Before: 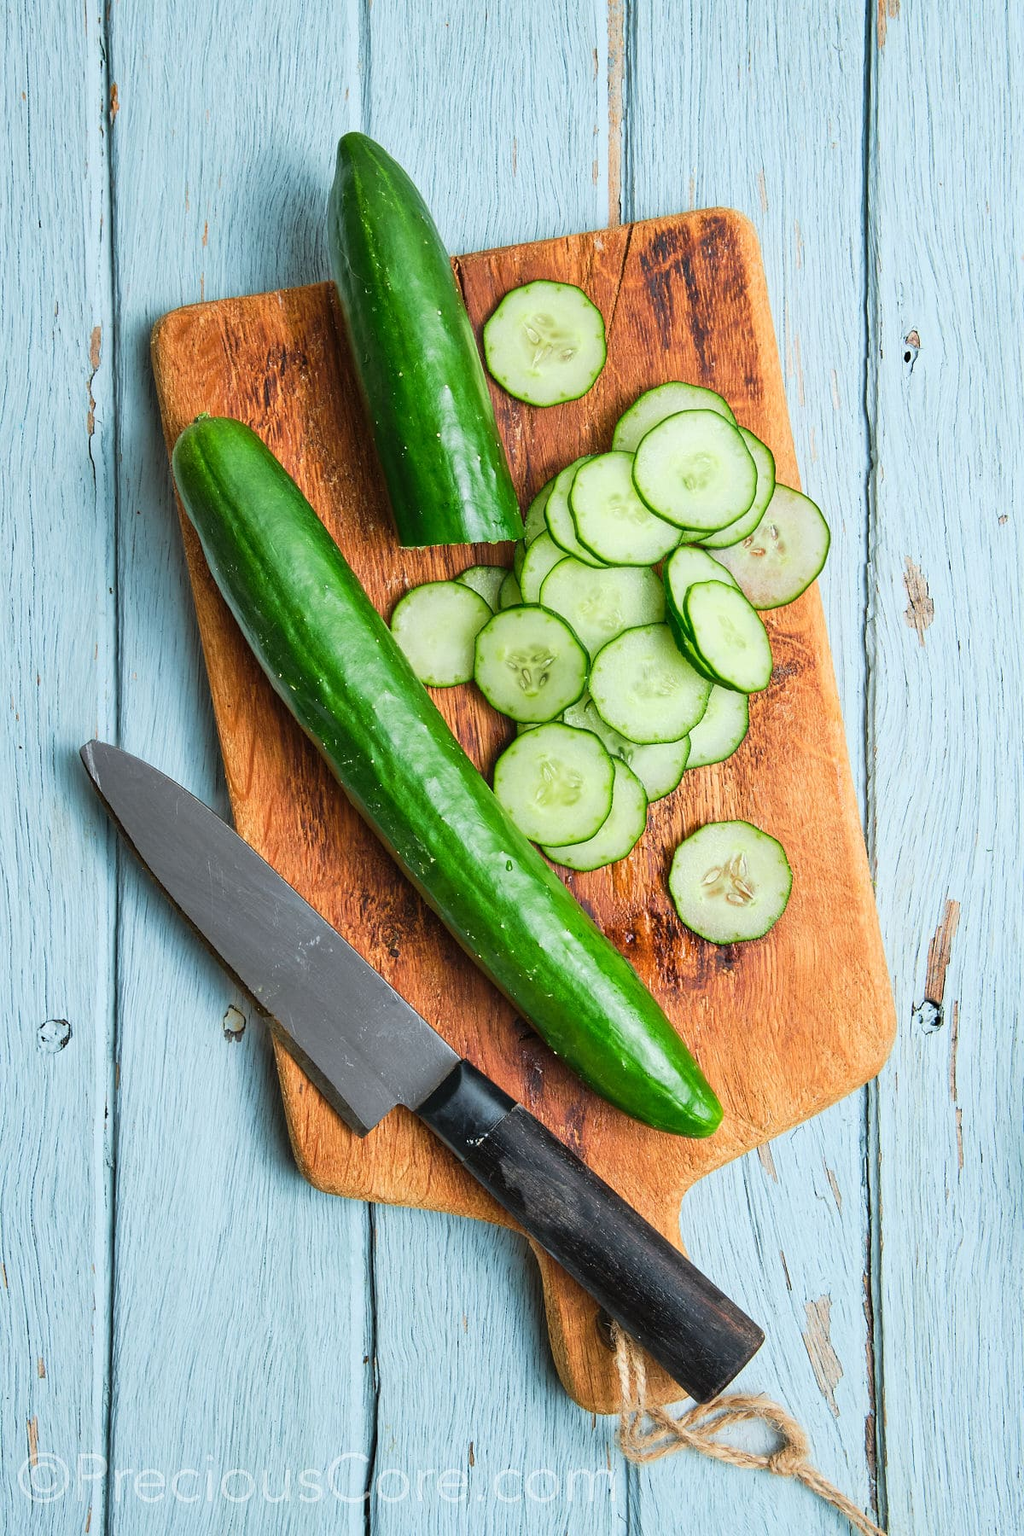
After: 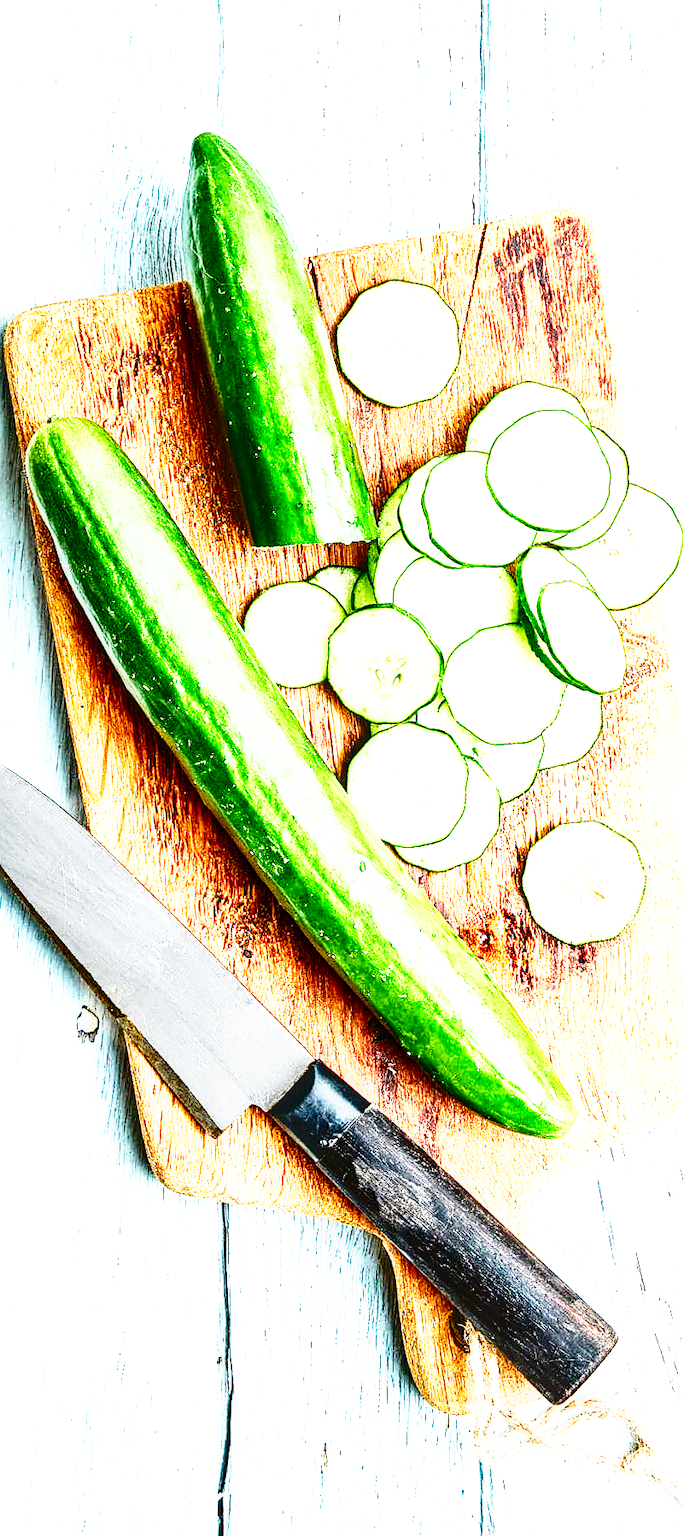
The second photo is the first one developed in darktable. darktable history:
sharpen: on, module defaults
exposure: black level correction 0, exposure 1.199 EV, compensate exposure bias true, compensate highlight preservation false
contrast brightness saturation: contrast 0.213, brightness -0.106, saturation 0.208
local contrast: detail 130%
crop and rotate: left 14.412%, right 18.797%
base curve: curves: ch0 [(0, 0) (0.026, 0.03) (0.109, 0.232) (0.351, 0.748) (0.669, 0.968) (1, 1)], preserve colors none
color balance rgb: power › hue 308.81°, global offset › luminance -0.999%, perceptual saturation grading › global saturation 20%, perceptual saturation grading › highlights -48.968%, perceptual saturation grading › shadows 25.669%, perceptual brilliance grading › global brilliance 19.383%, perceptual brilliance grading › shadows -40.164%
color calibration: x 0.342, y 0.355, temperature 5136.92 K
